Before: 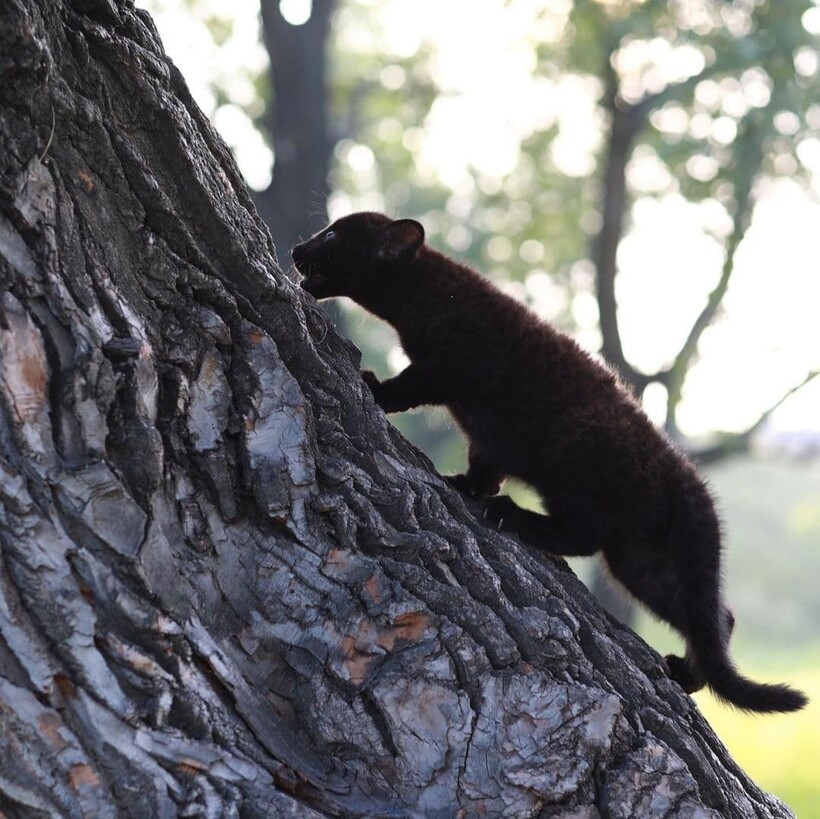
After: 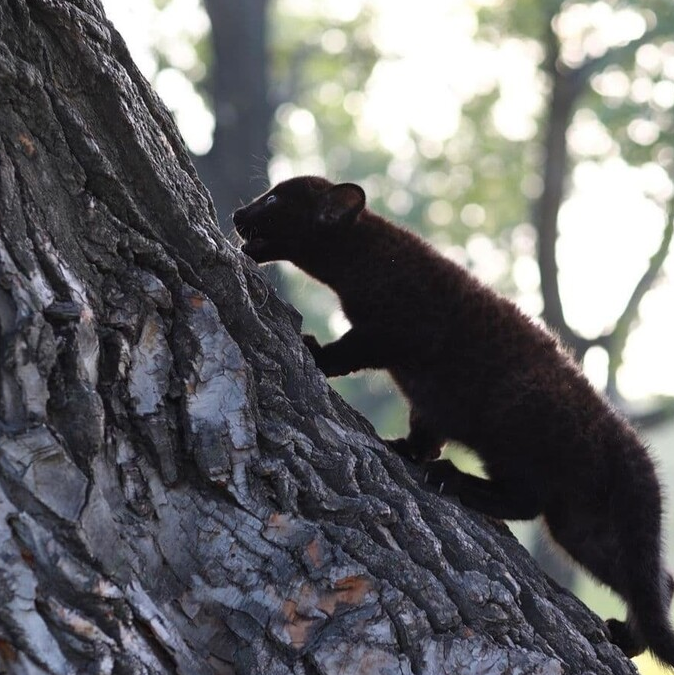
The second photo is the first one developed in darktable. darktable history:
crop and rotate: left 7.2%, top 4.409%, right 10.522%, bottom 13.103%
